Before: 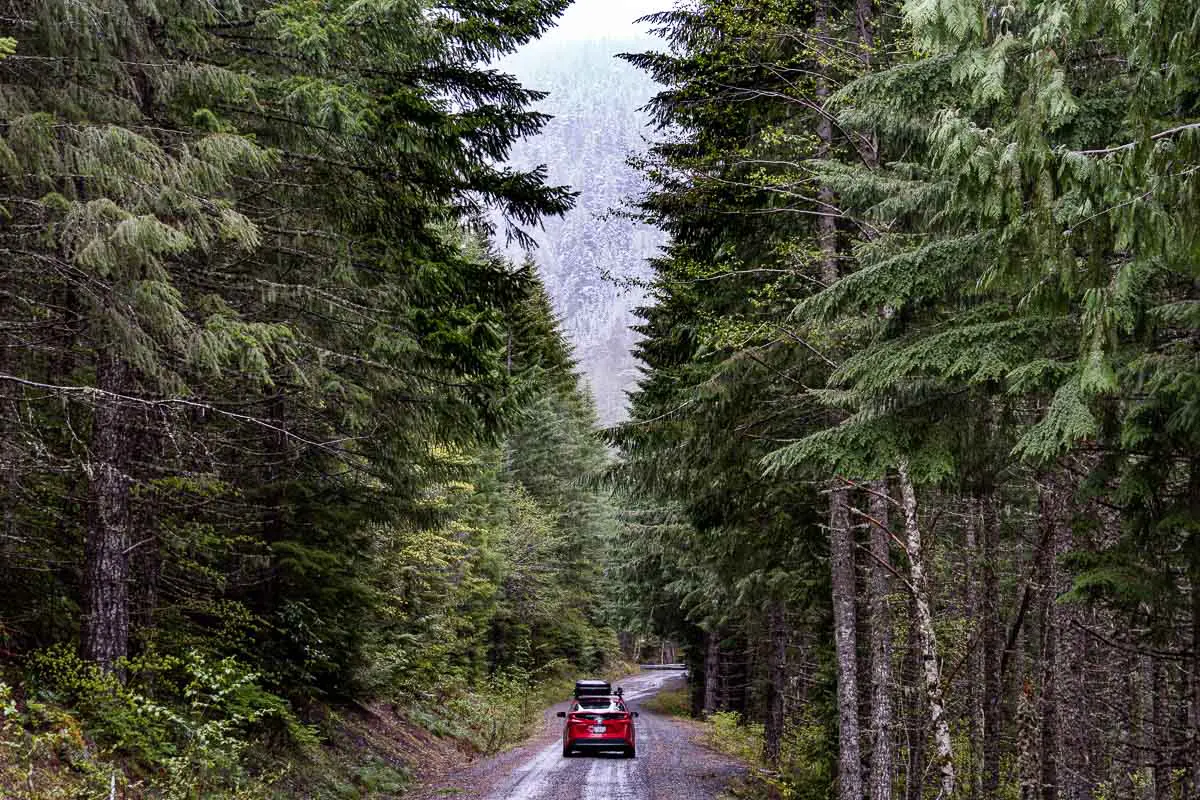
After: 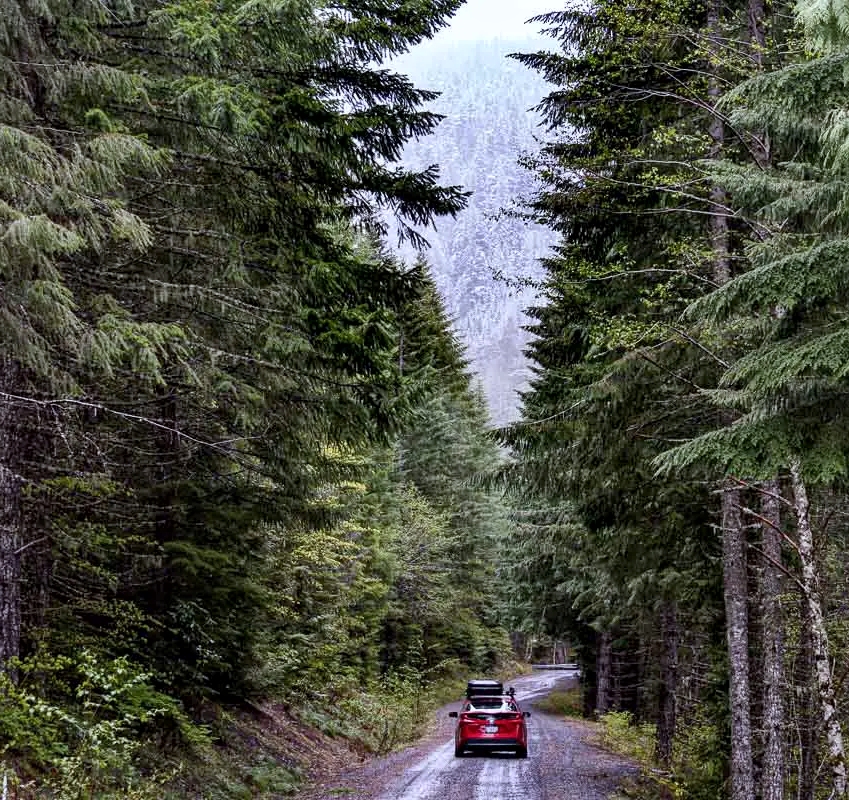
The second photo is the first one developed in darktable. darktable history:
white balance: red 0.976, blue 1.04
crop and rotate: left 9.061%, right 20.142%
local contrast: mode bilateral grid, contrast 28, coarseness 16, detail 115%, midtone range 0.2
